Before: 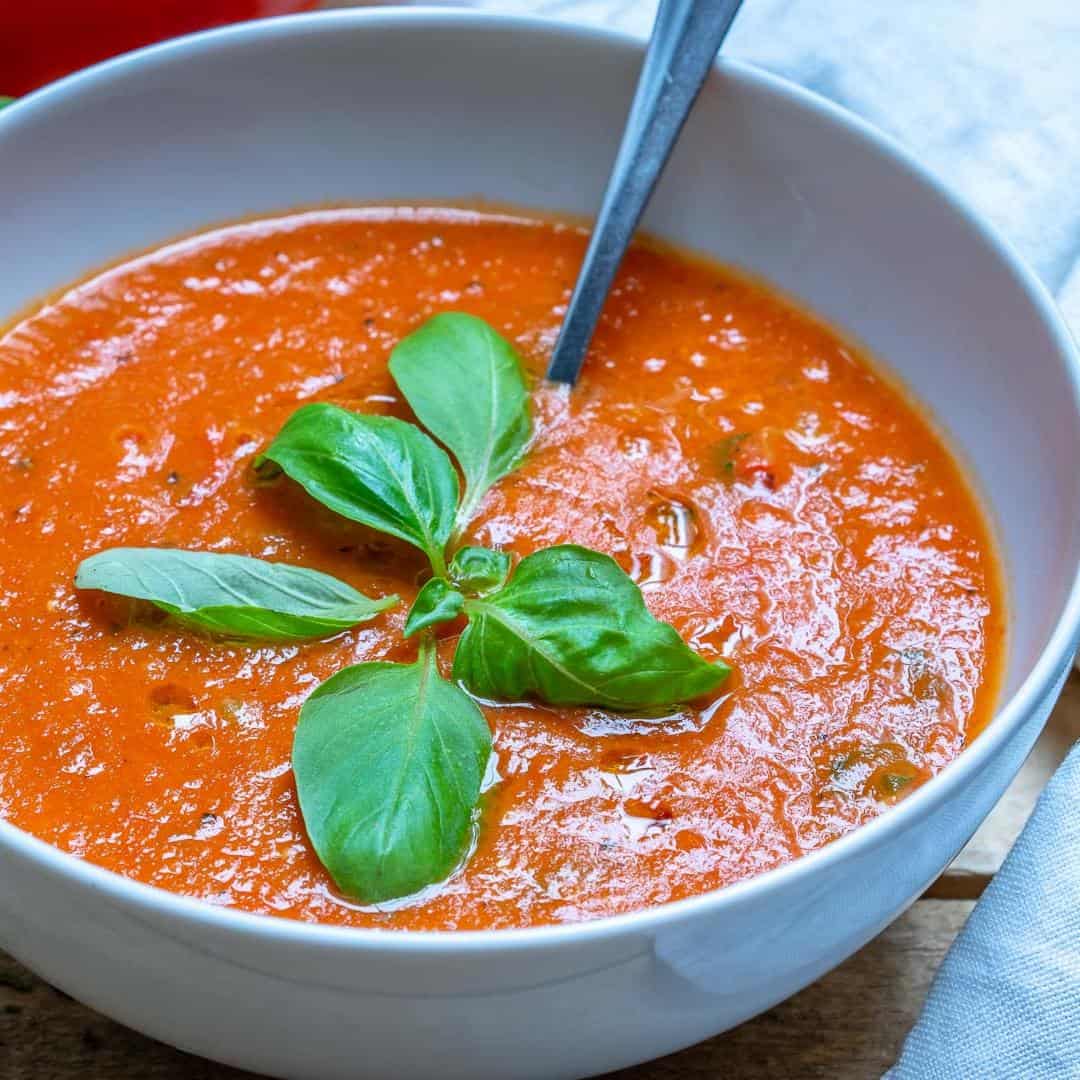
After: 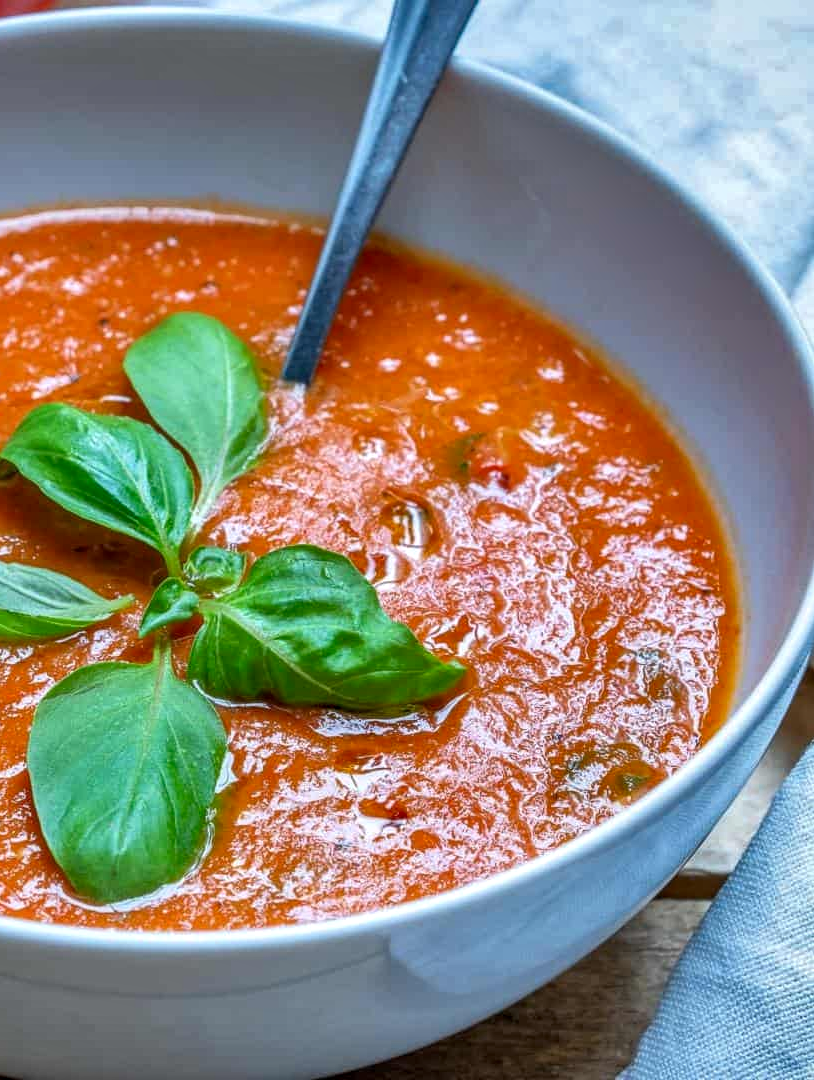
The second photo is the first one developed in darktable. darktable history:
local contrast: on, module defaults
levels: mode automatic
shadows and highlights: radius 118.69, shadows 42.21, highlights -61.56, soften with gaussian
crop and rotate: left 24.6%
